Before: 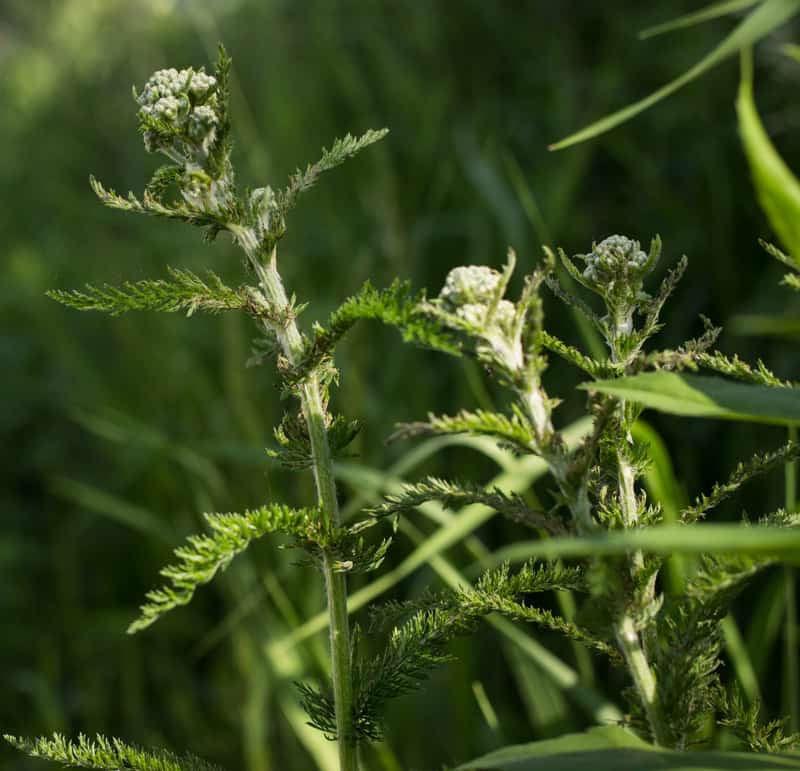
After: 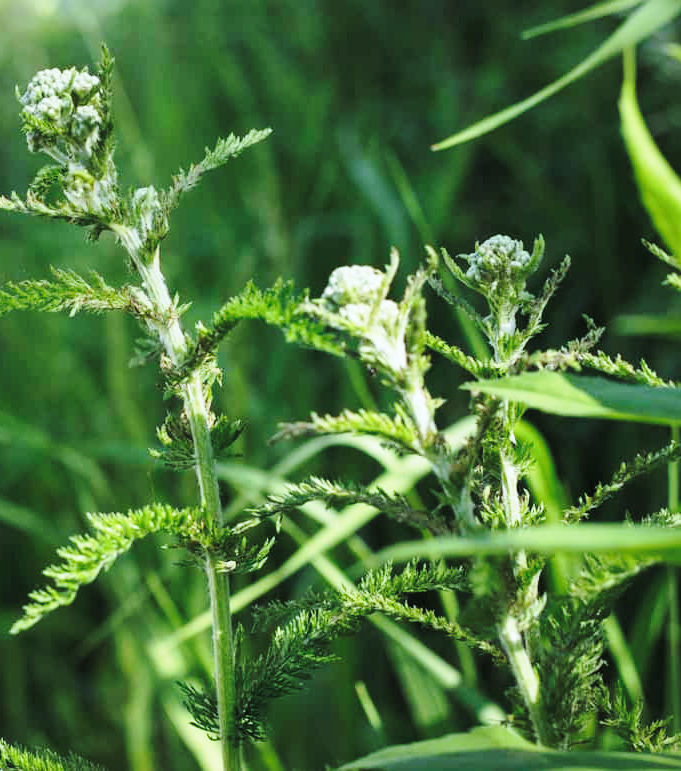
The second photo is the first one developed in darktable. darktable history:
crop and rotate: left 14.761%
exposure: exposure -0.052 EV, compensate highlight preservation false
color calibration: illuminant F (fluorescent), F source F9 (Cool White Deluxe 4150 K) – high CRI, x 0.375, y 0.373, temperature 4154.44 K
base curve: curves: ch0 [(0, 0) (0.028, 0.03) (0.121, 0.232) (0.46, 0.748) (0.859, 0.968) (1, 1)], preserve colors none
contrast brightness saturation: brightness 0.153
tone equalizer: edges refinement/feathering 500, mask exposure compensation -1.57 EV, preserve details no
